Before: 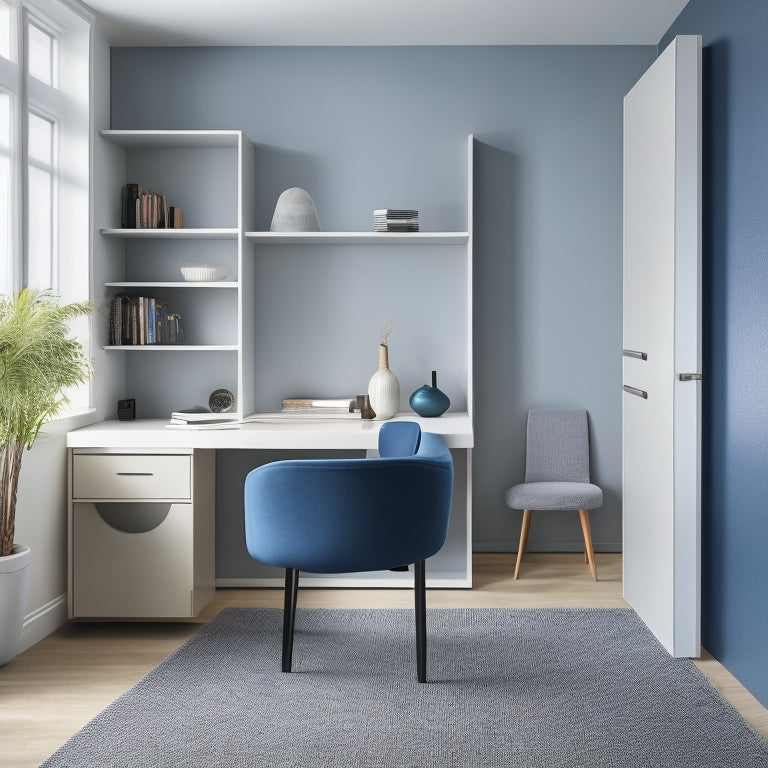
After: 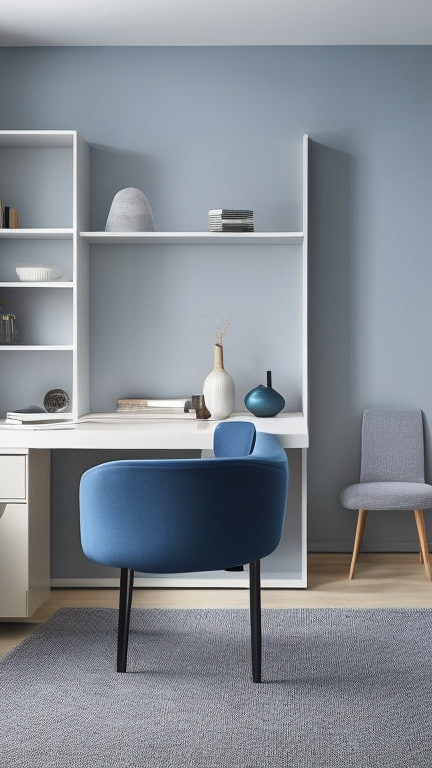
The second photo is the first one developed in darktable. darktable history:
crop: left 21.496%, right 22.254%
tone equalizer: on, module defaults
